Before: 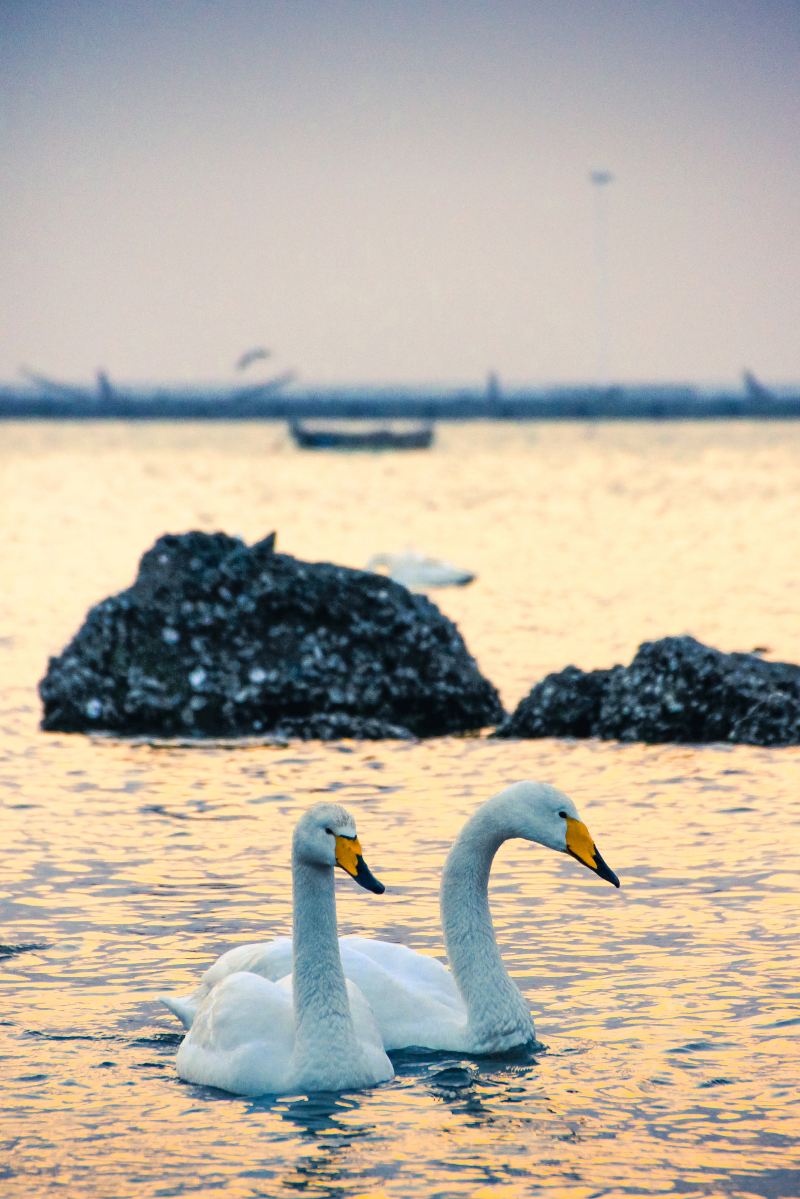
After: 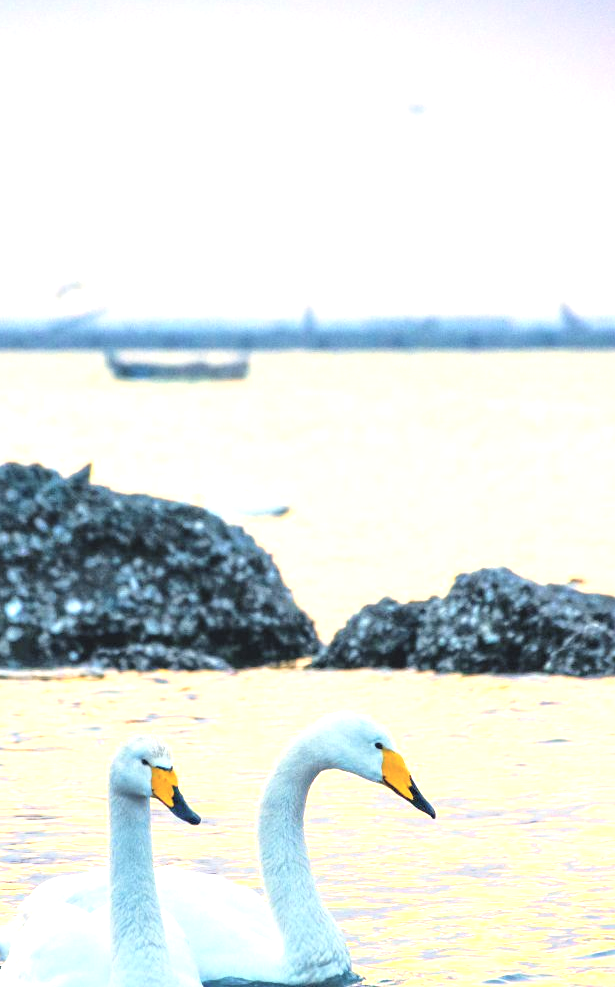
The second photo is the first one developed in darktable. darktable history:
exposure: exposure 0.29 EV, compensate highlight preservation false
crop: left 23.095%, top 5.827%, bottom 11.854%
contrast brightness saturation: brightness 0.28
levels: levels [0, 0.43, 0.859]
